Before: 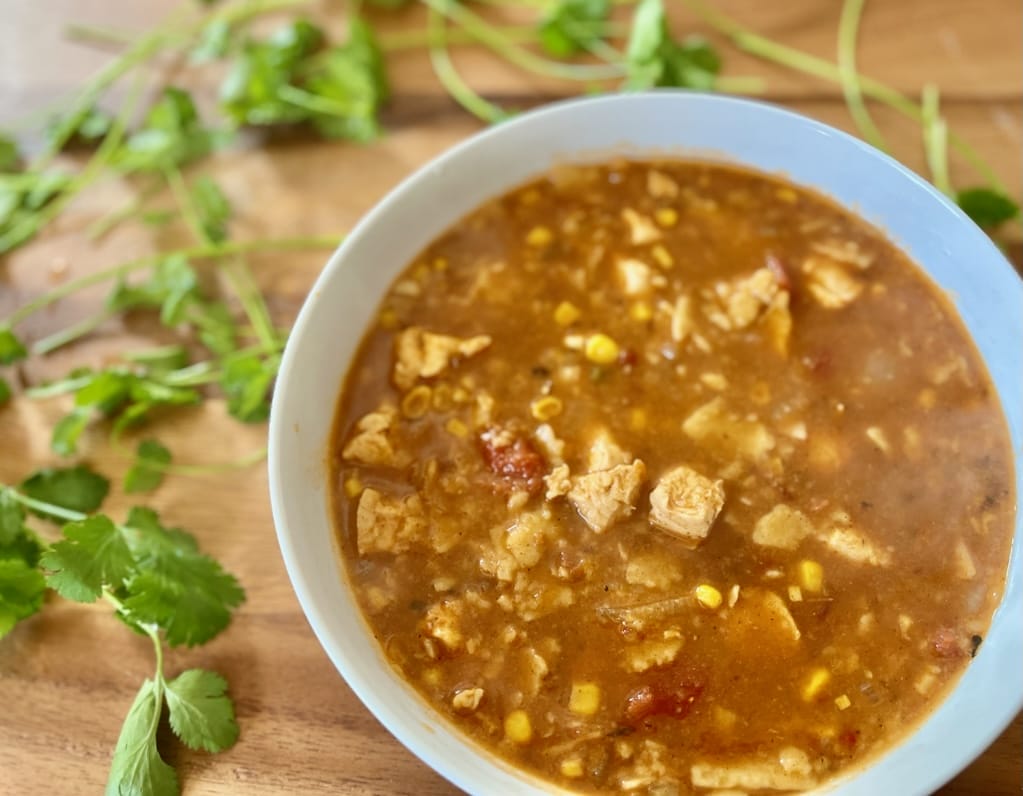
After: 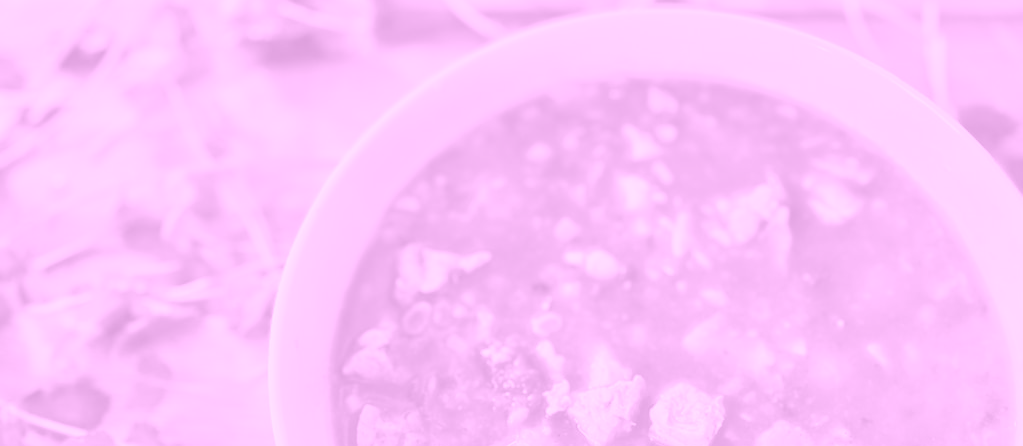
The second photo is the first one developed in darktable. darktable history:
exposure: compensate highlight preservation false
colorize: hue 331.2°, saturation 69%, source mix 30.28%, lightness 69.02%, version 1
crop and rotate: top 10.605%, bottom 33.274%
